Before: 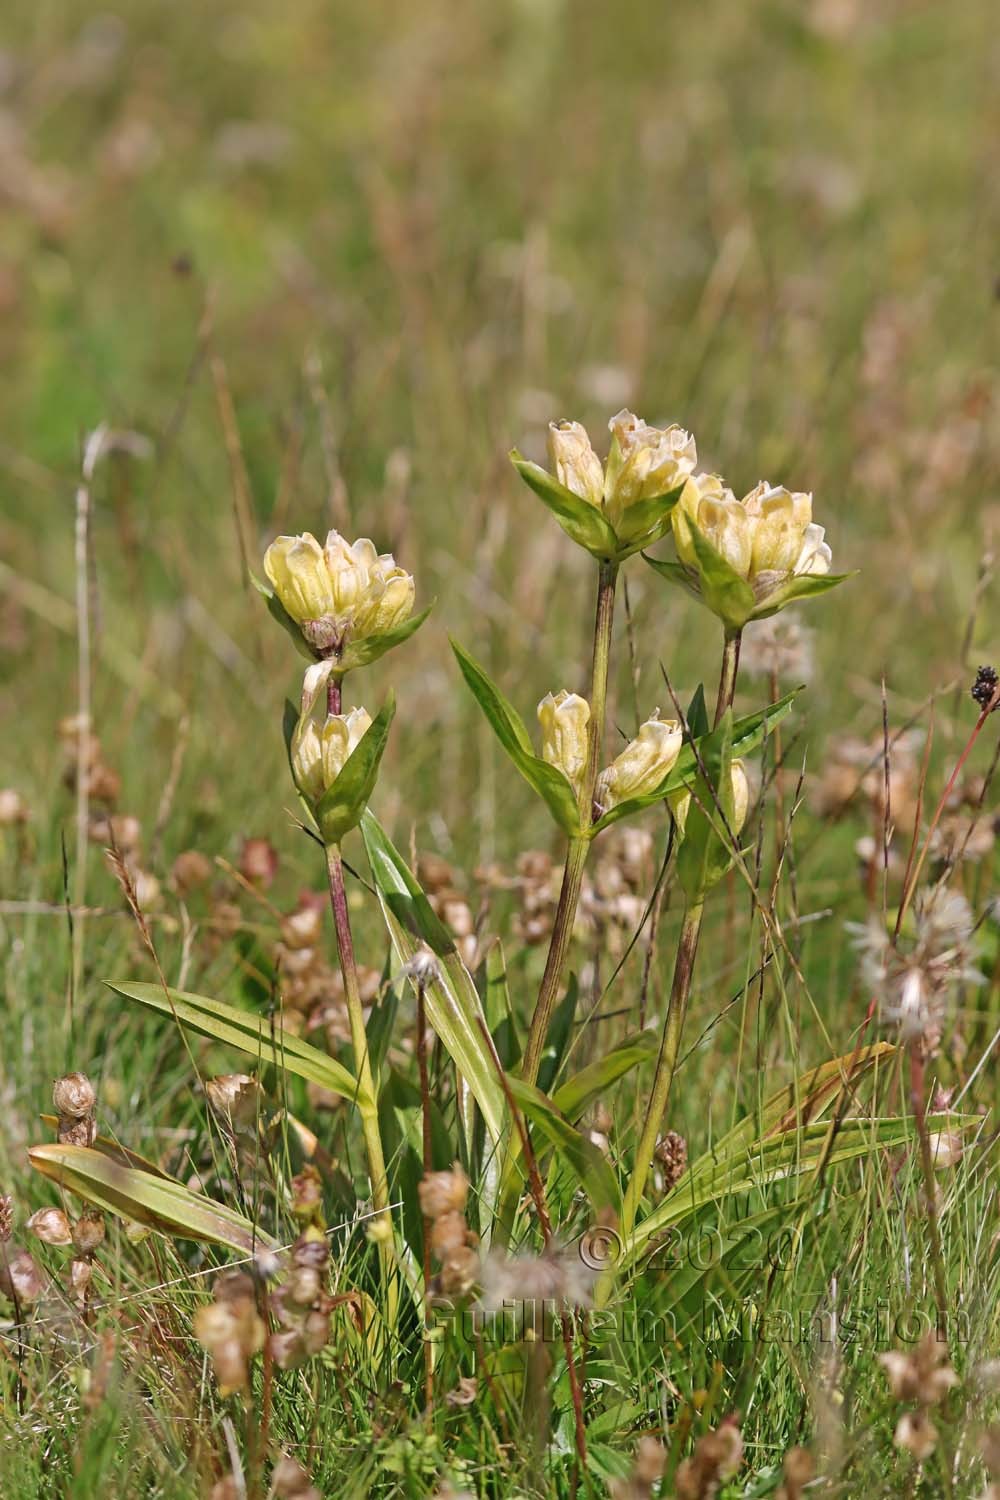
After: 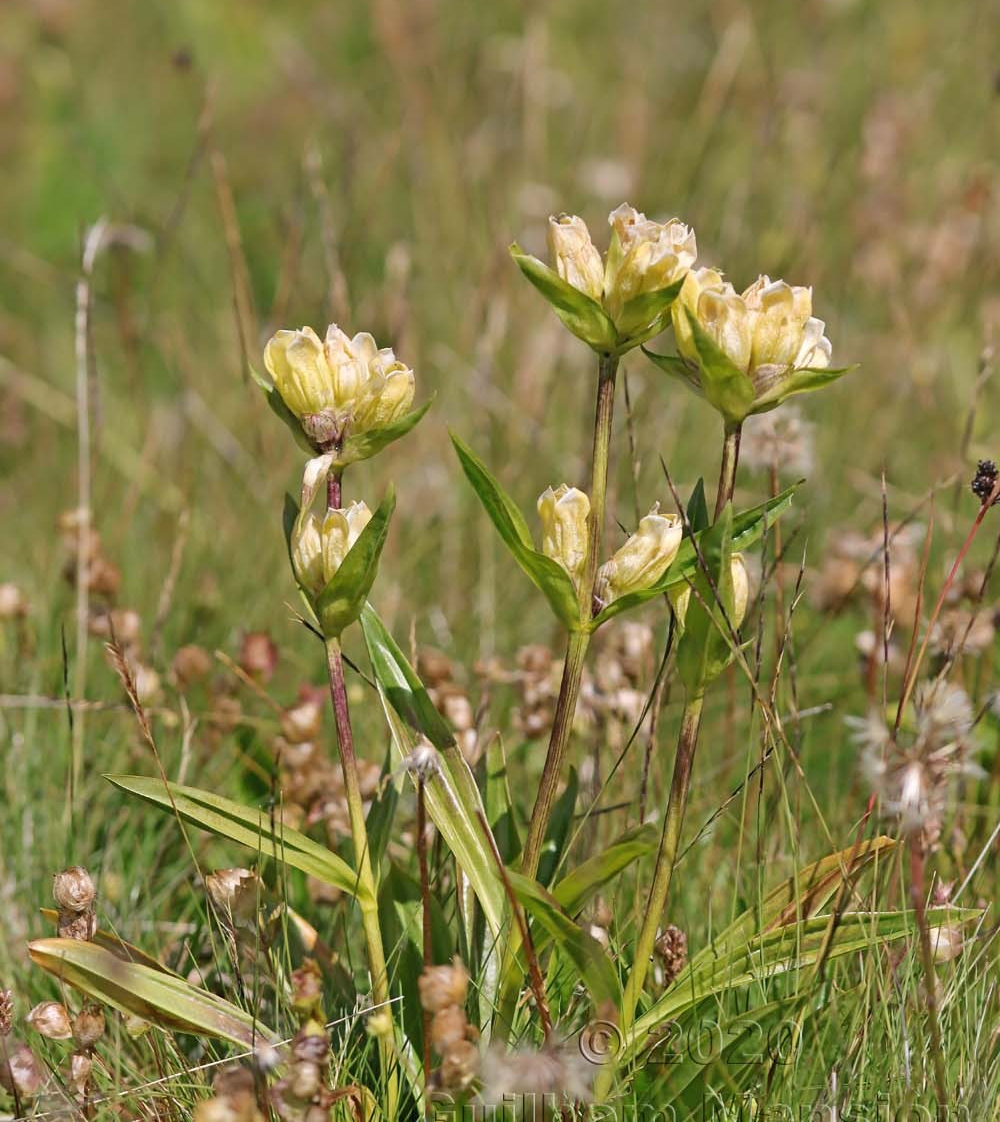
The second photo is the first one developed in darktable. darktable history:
crop: top 13.782%, bottom 11.365%
